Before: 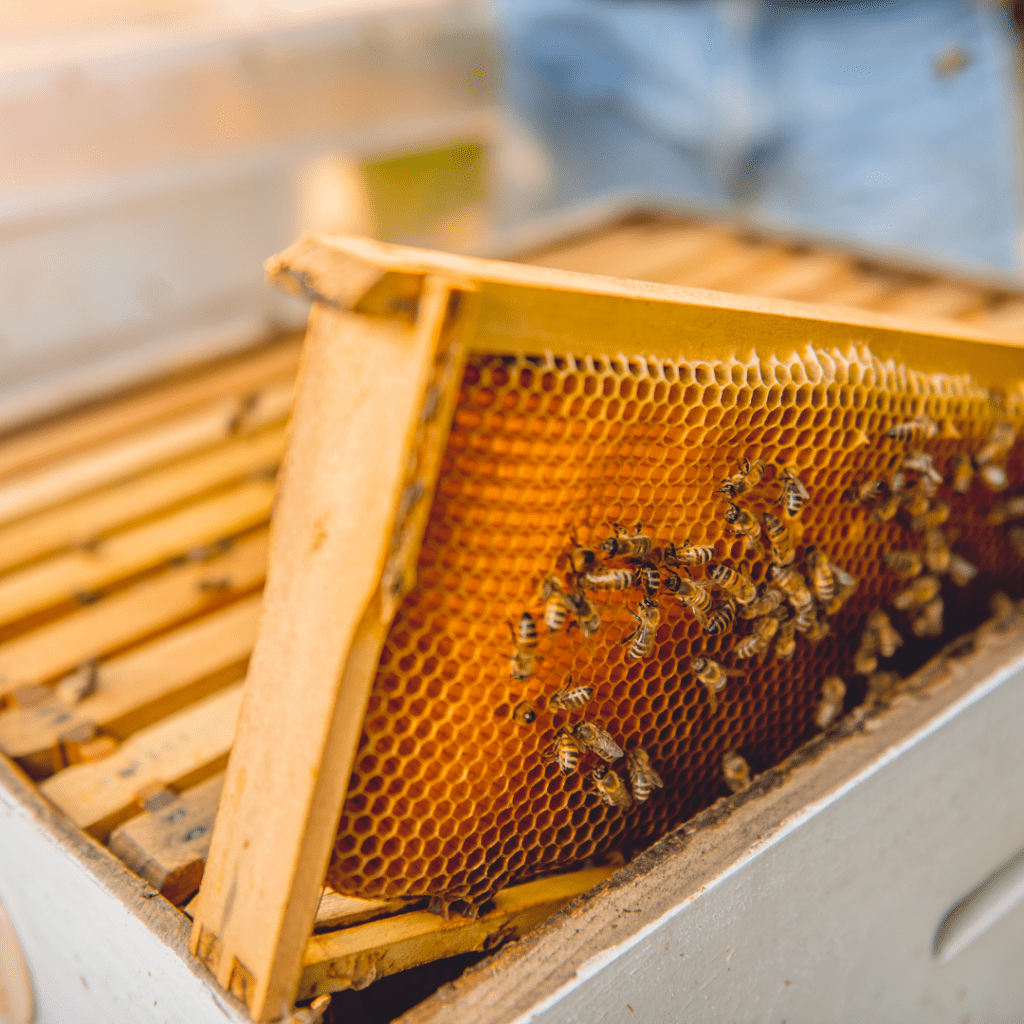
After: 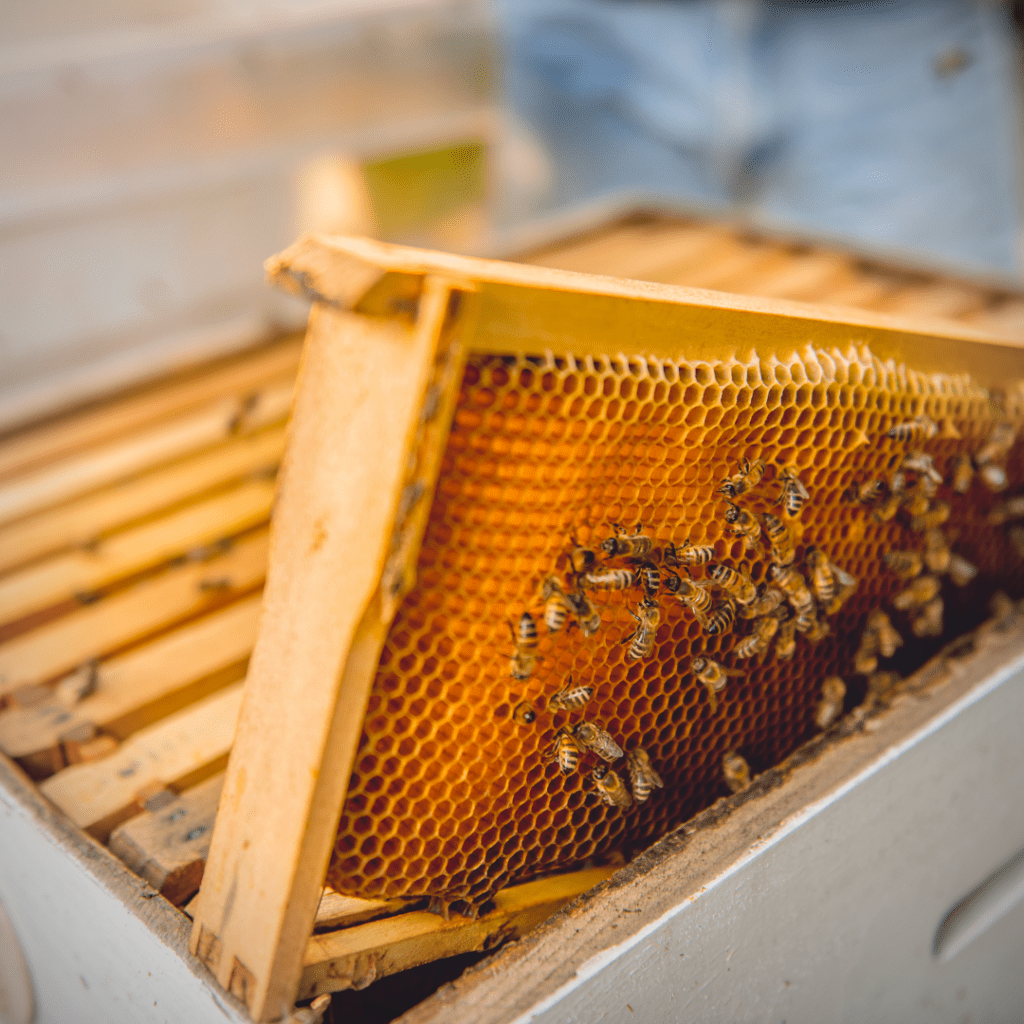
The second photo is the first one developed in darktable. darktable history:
vignetting: fall-off radius 60.65%
